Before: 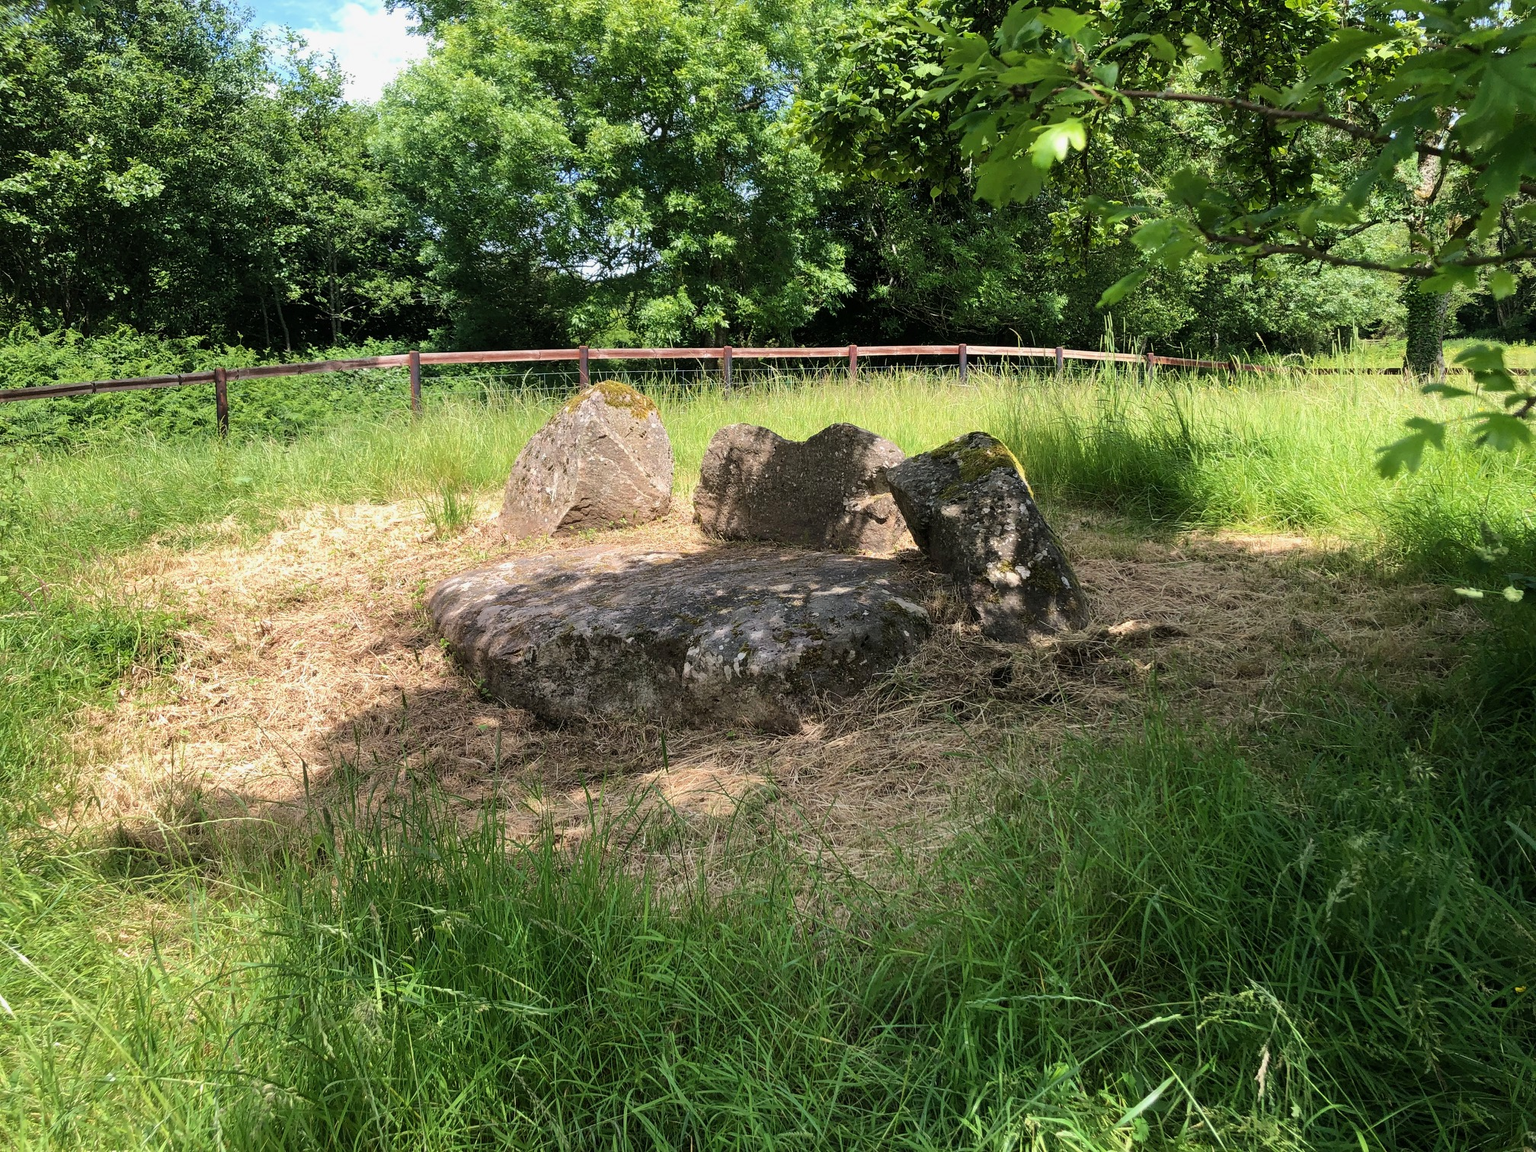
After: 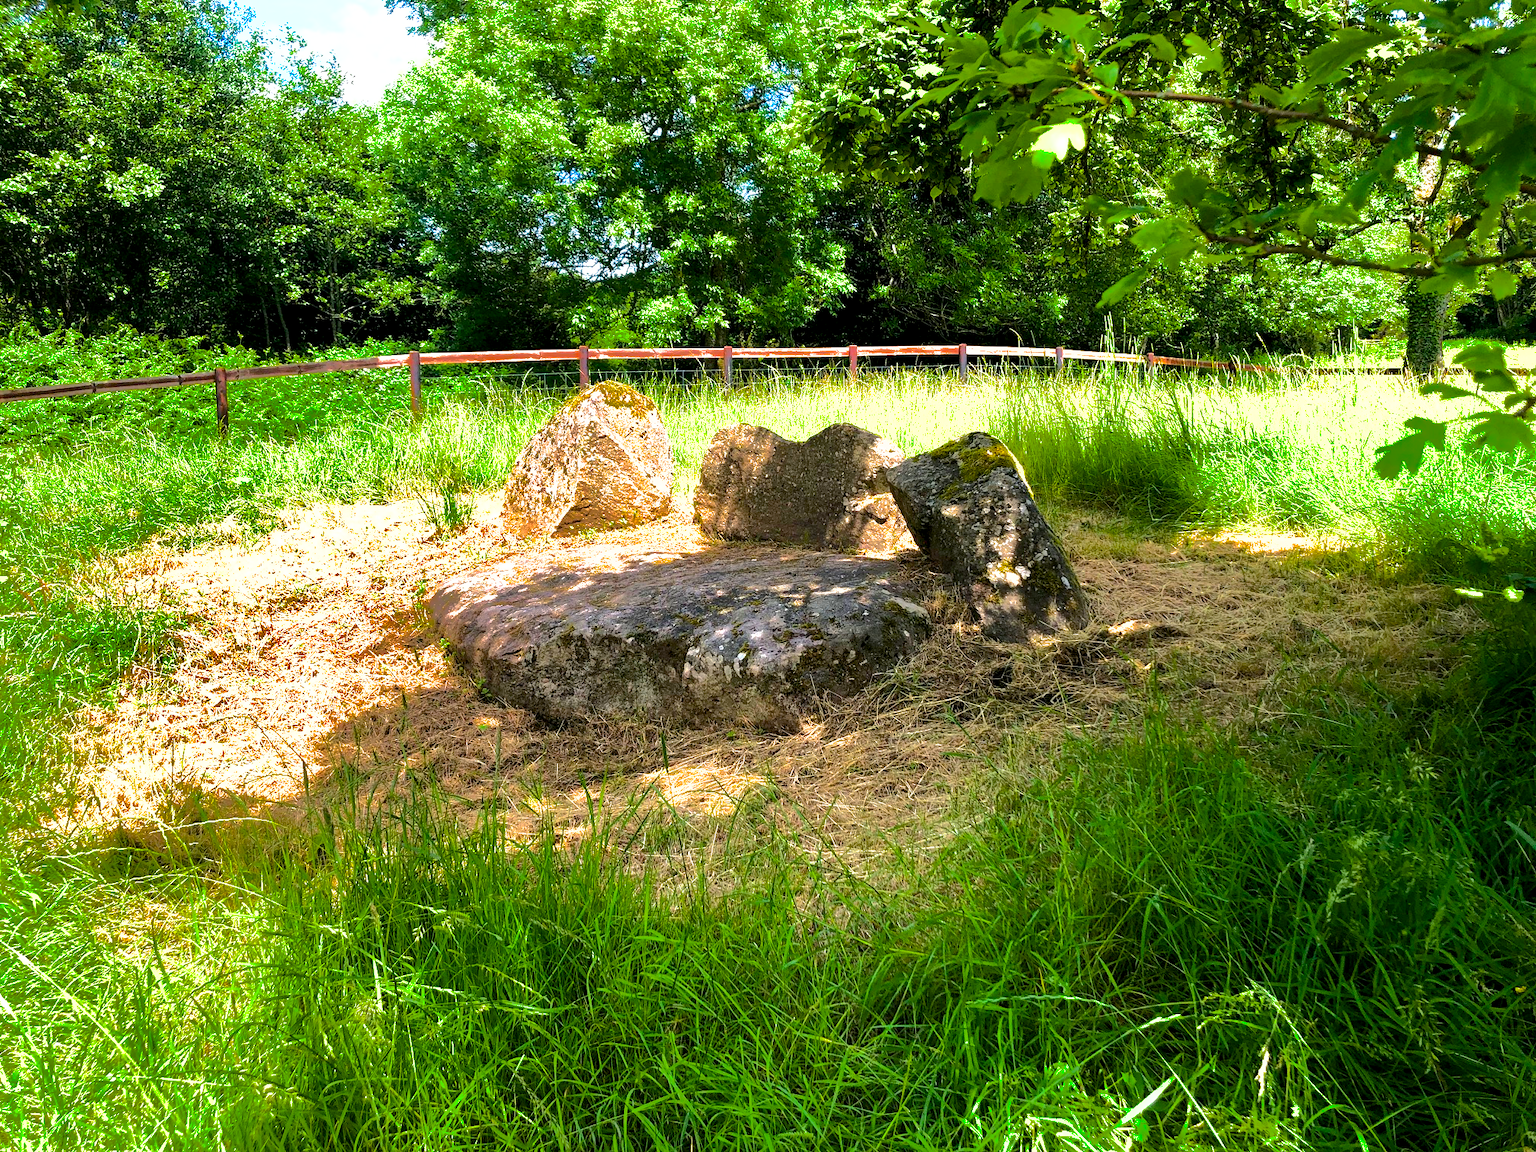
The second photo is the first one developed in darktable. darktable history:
color balance rgb: linear chroma grading › global chroma 10%, perceptual saturation grading › global saturation 40%, perceptual brilliance grading › global brilliance 30%, global vibrance 20%
shadows and highlights: shadows -19.91, highlights -73.15
color correction: highlights a* 0.003, highlights b* -0.283
